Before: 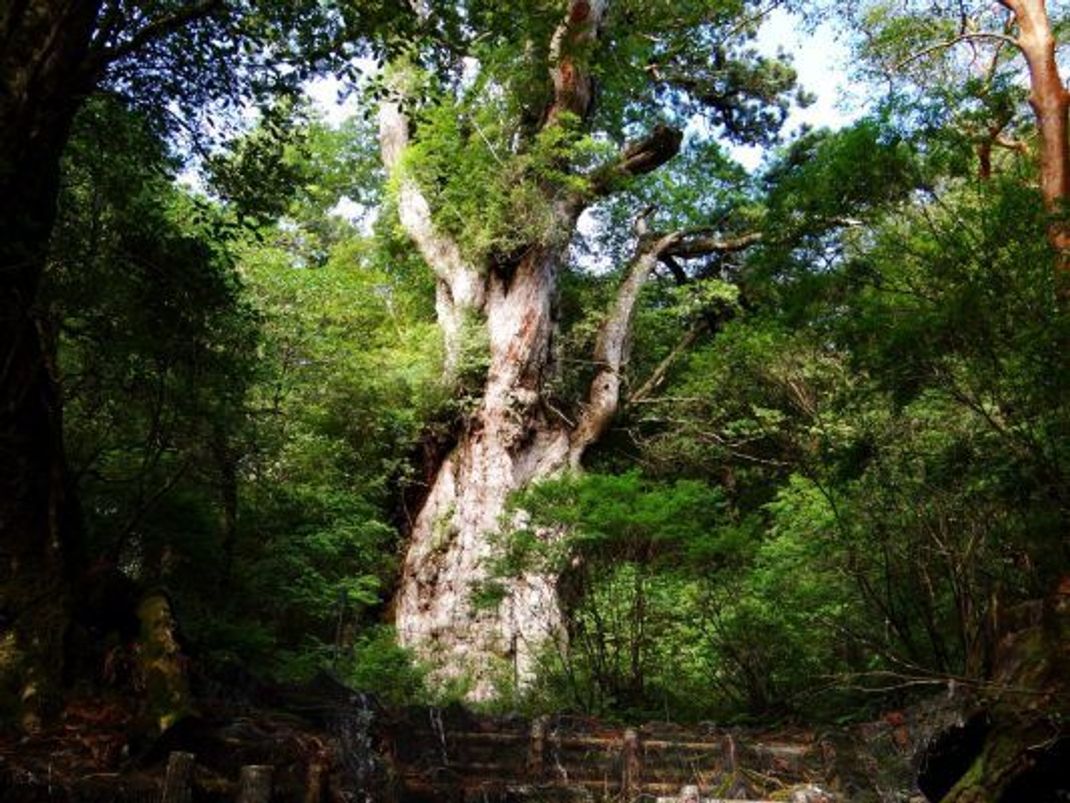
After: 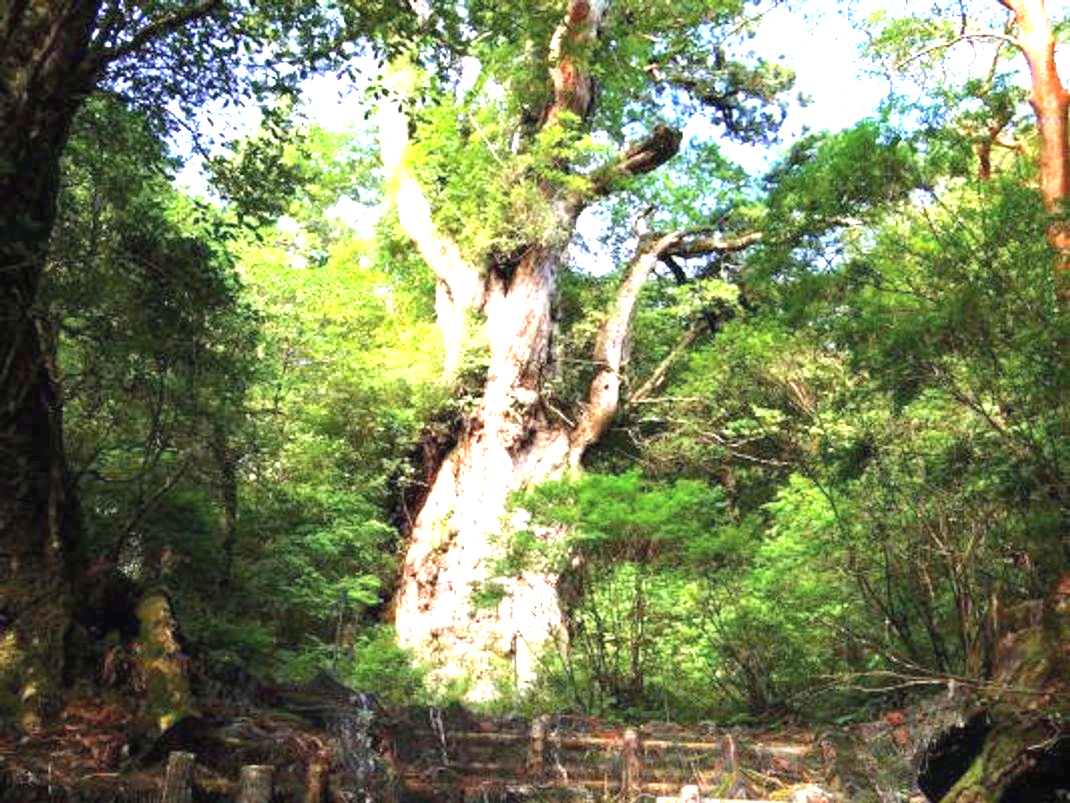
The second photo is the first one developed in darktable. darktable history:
exposure: black level correction 0, exposure 1.683 EV, compensate exposure bias true, compensate highlight preservation false
contrast brightness saturation: brightness 0.15
